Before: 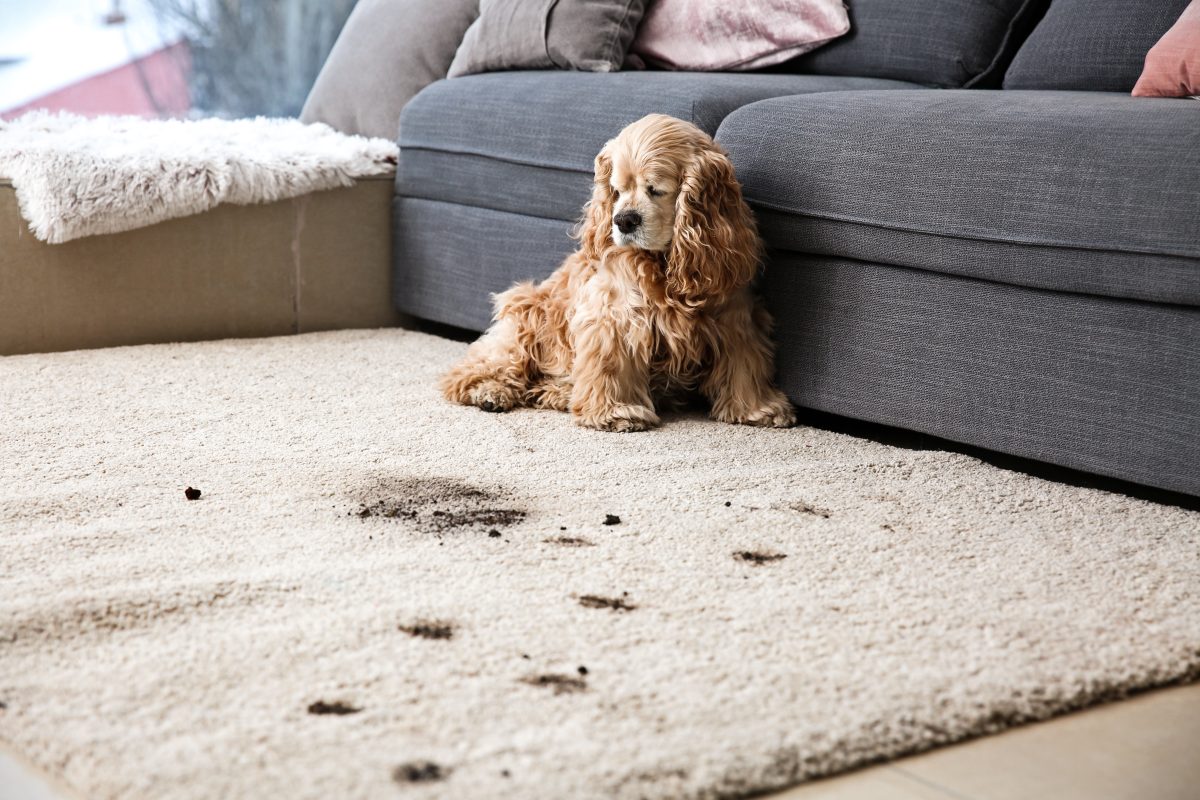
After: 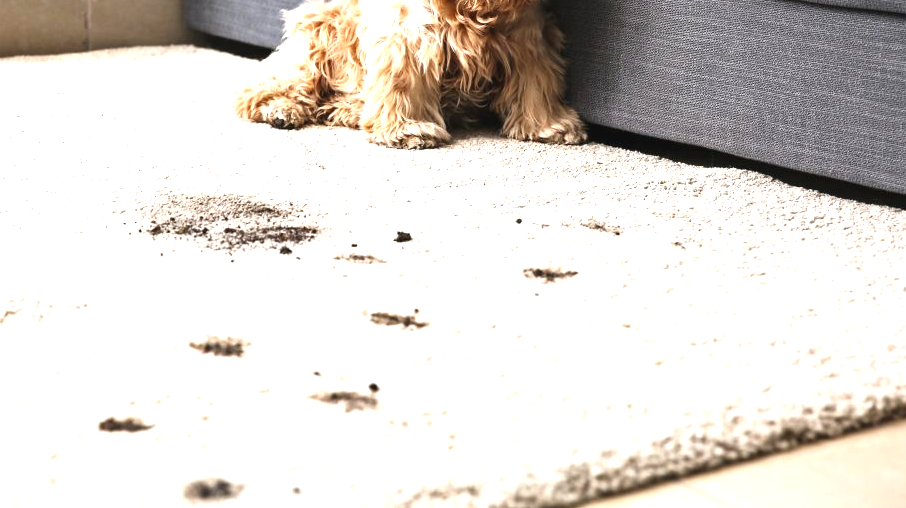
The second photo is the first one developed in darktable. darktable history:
exposure: black level correction -0.002, exposure 1.109 EV, compensate exposure bias true, compensate highlight preservation false
crop and rotate: left 17.434%, top 35.464%, right 7.03%, bottom 0.985%
